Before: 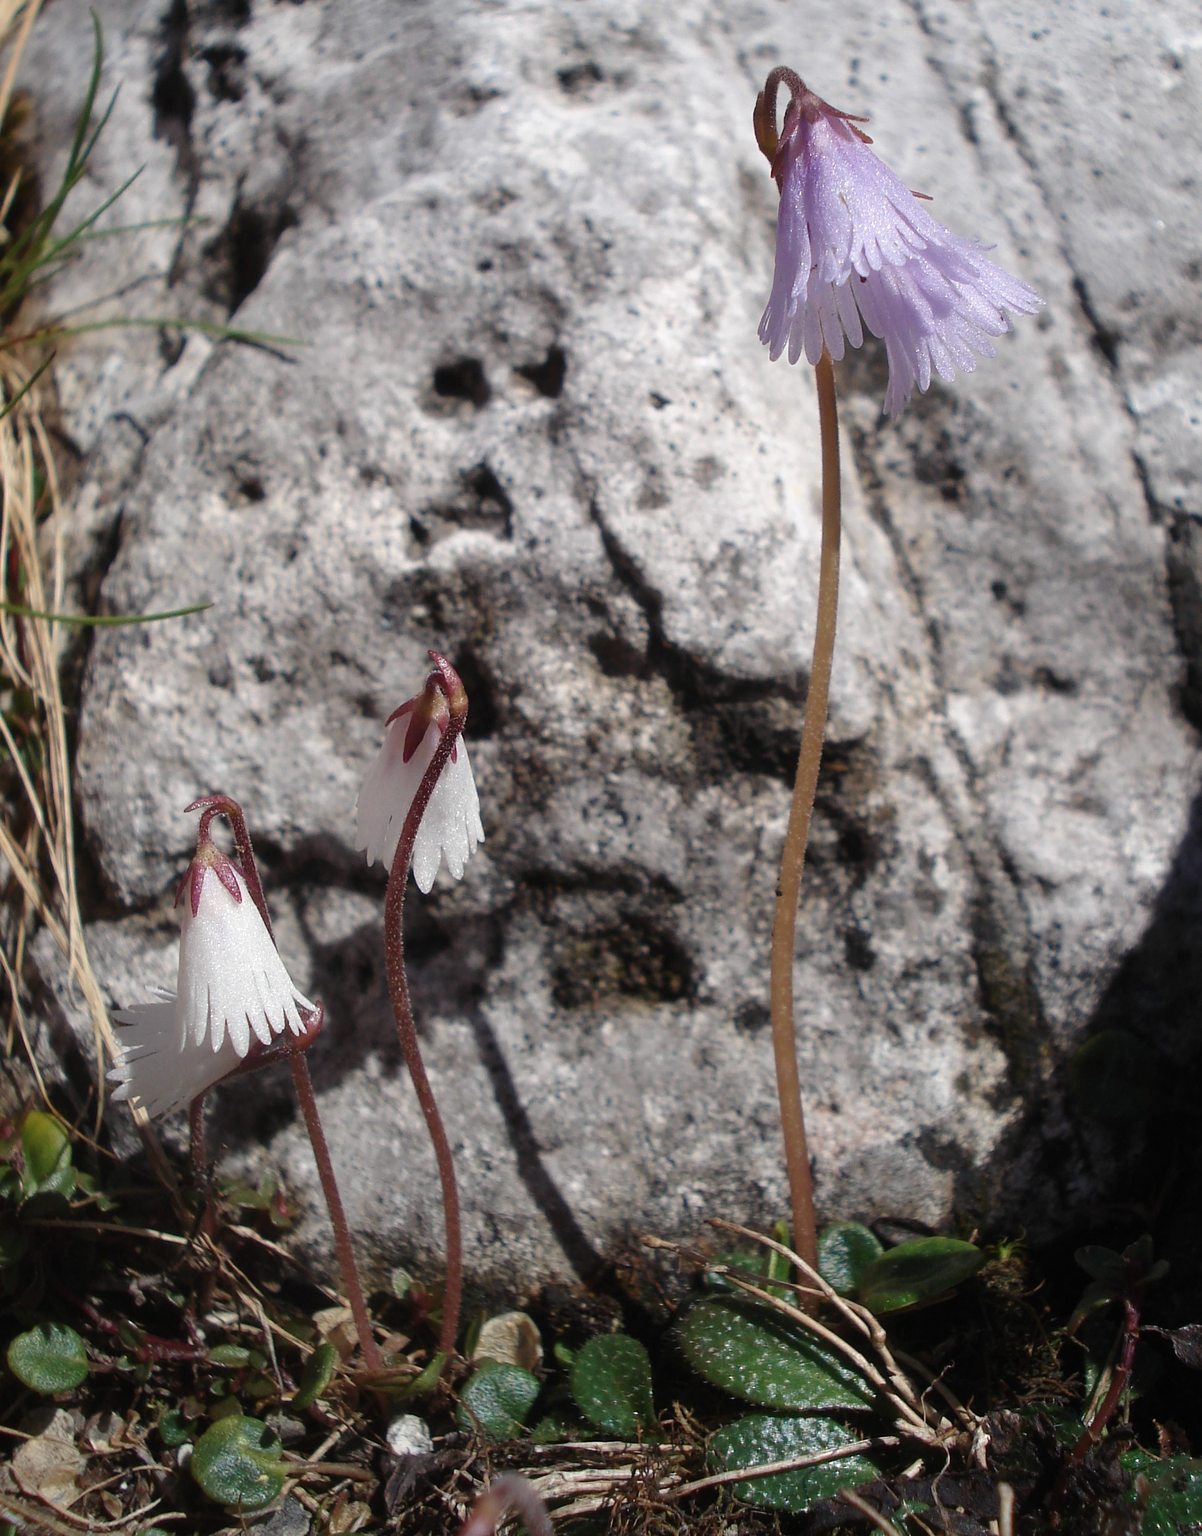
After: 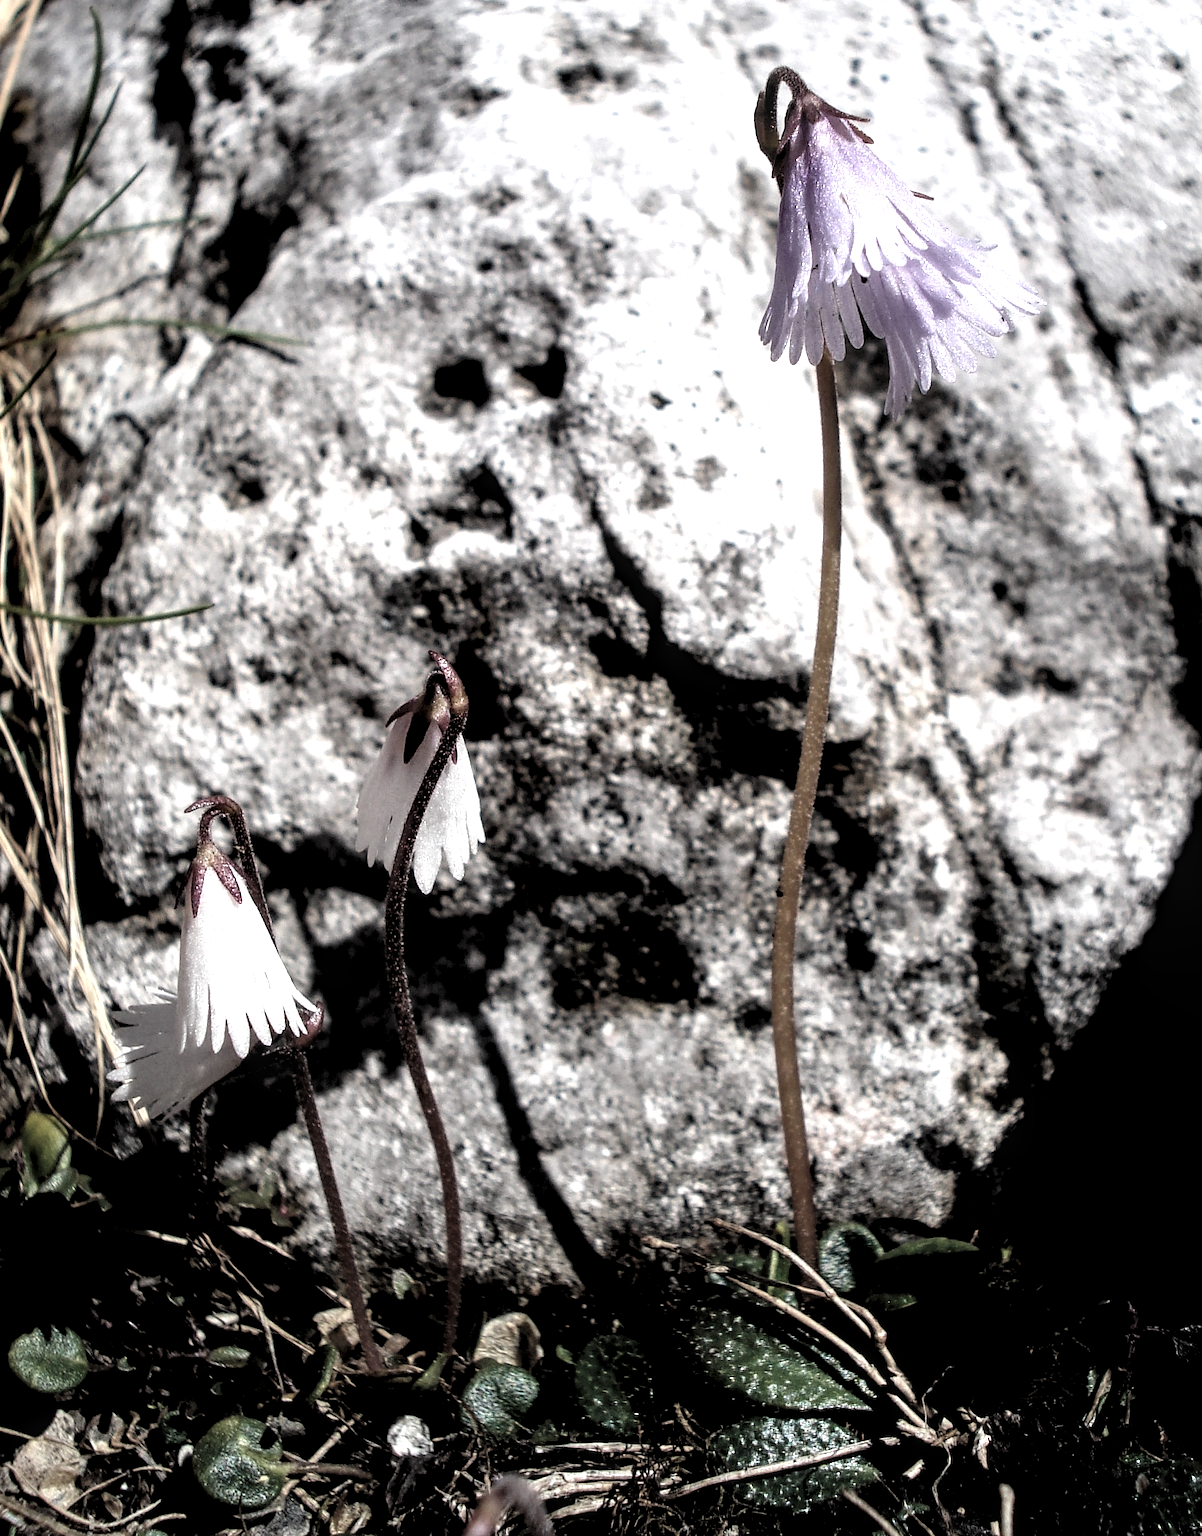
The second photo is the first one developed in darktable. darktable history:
color correction: highlights b* -0.034, saturation 0.979
tone equalizer: -8 EV -0.429 EV, -7 EV -0.383 EV, -6 EV -0.373 EV, -5 EV -0.245 EV, -3 EV 0.221 EV, -2 EV 0.346 EV, -1 EV 0.365 EV, +0 EV 0.389 EV
contrast brightness saturation: contrast 0.105, saturation -0.292
levels: black 8.57%, levels [0.182, 0.542, 0.902]
local contrast: detail 144%
